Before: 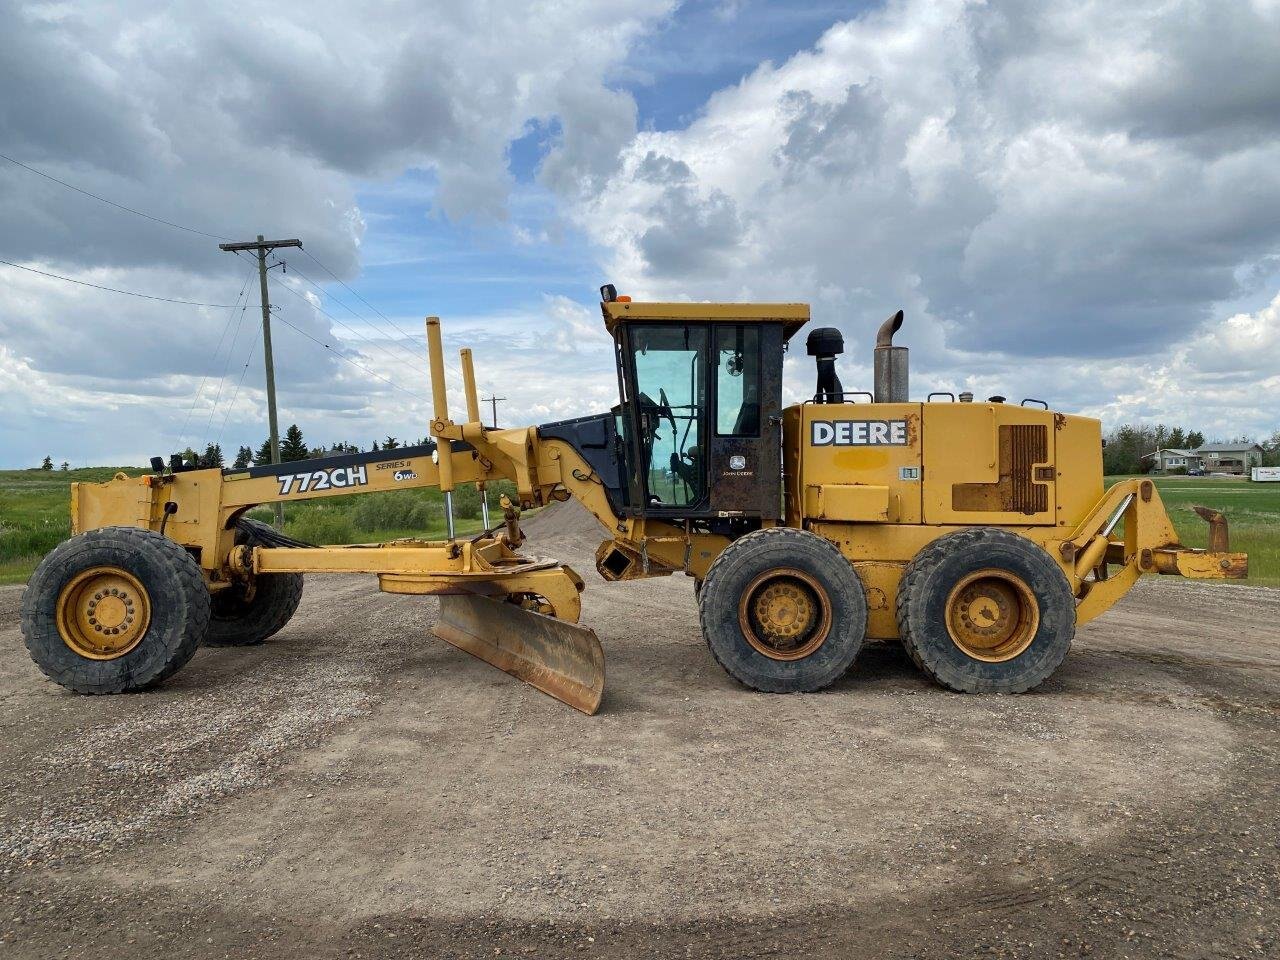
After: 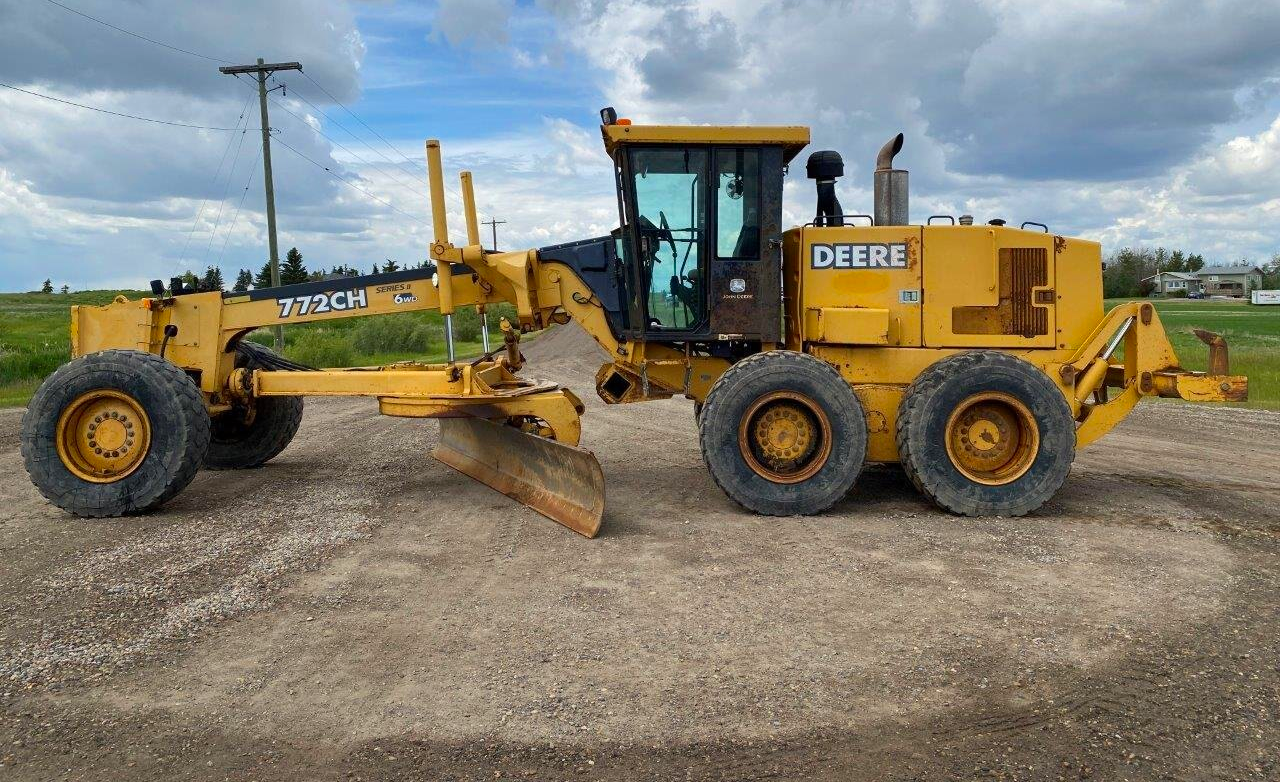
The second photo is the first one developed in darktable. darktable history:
crop and rotate: top 18.507%
color zones: curves: ch0 [(0, 0.613) (0.01, 0.613) (0.245, 0.448) (0.498, 0.529) (0.642, 0.665) (0.879, 0.777) (0.99, 0.613)]; ch1 [(0, 0) (0.143, 0) (0.286, 0) (0.429, 0) (0.571, 0) (0.714, 0) (0.857, 0)], mix -121.96%
